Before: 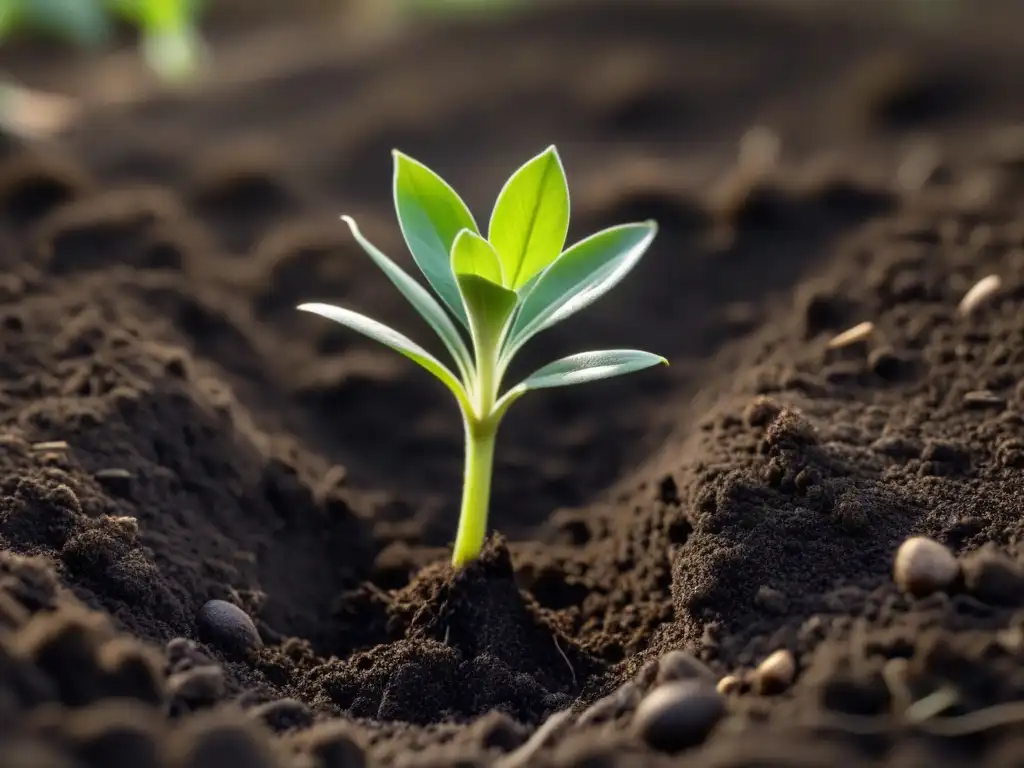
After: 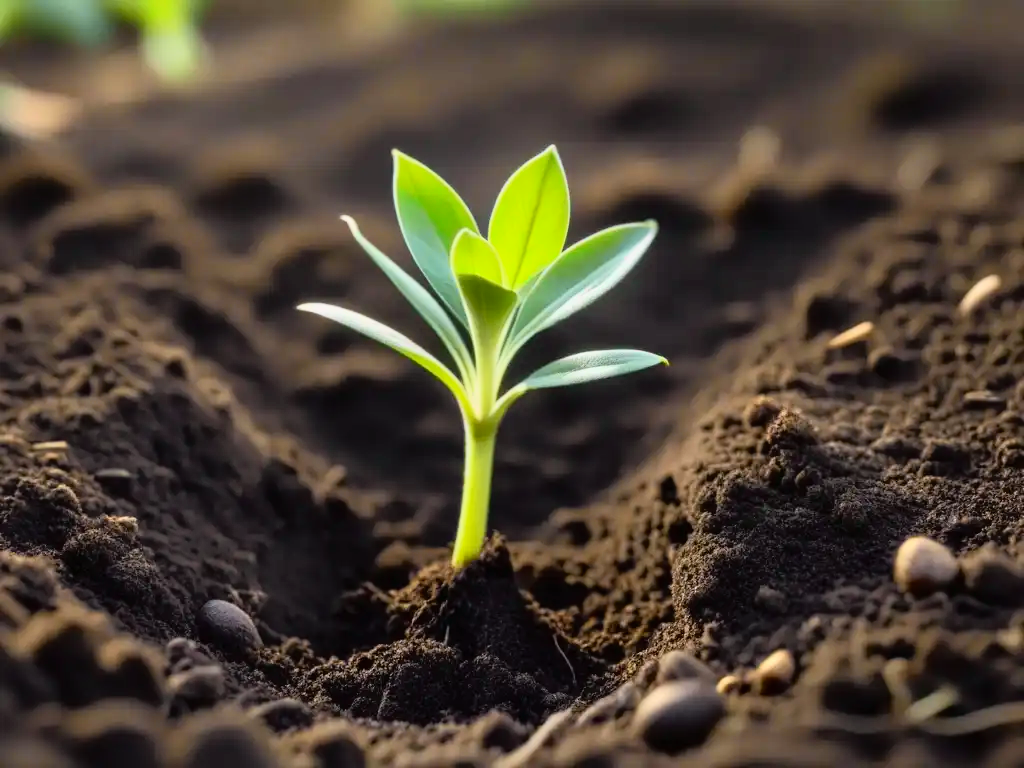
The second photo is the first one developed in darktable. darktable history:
tone curve: curves: ch0 [(0, 0.005) (0.103, 0.097) (0.18, 0.22) (0.4, 0.485) (0.5, 0.612) (0.668, 0.787) (0.823, 0.894) (1, 0.971)]; ch1 [(0, 0) (0.172, 0.123) (0.324, 0.253) (0.396, 0.388) (0.478, 0.461) (0.499, 0.498) (0.522, 0.528) (0.618, 0.649) (0.753, 0.821) (1, 1)]; ch2 [(0, 0) (0.411, 0.424) (0.496, 0.501) (0.515, 0.514) (0.555, 0.585) (0.641, 0.69) (1, 1)], color space Lab, independent channels, preserve colors none
